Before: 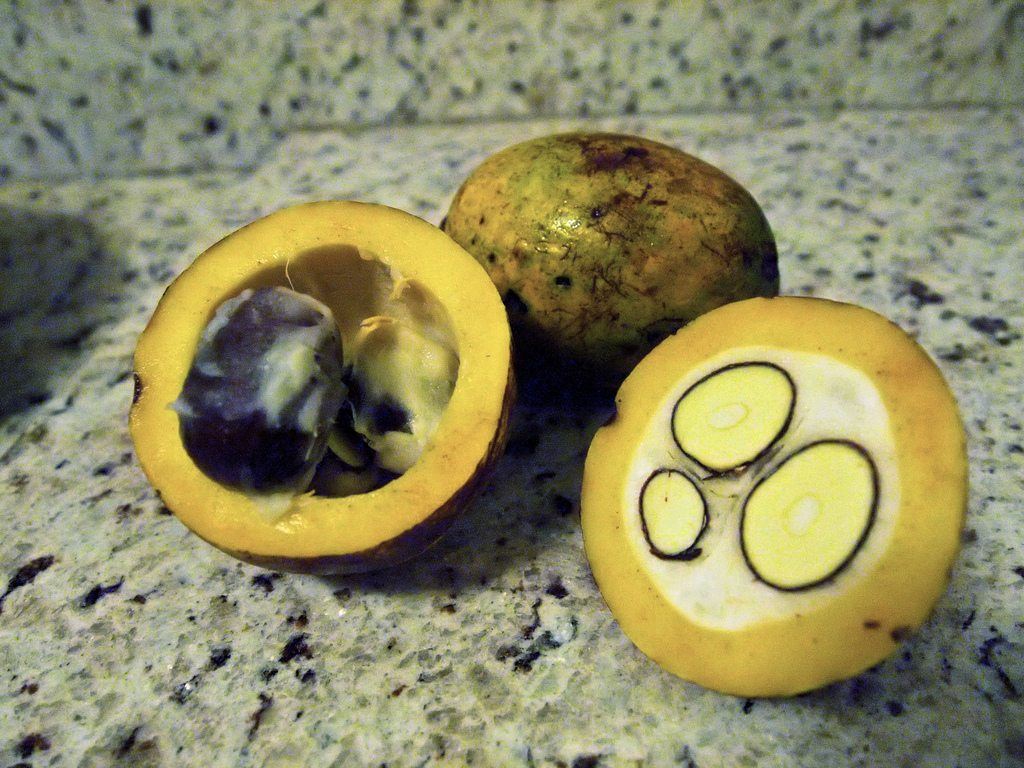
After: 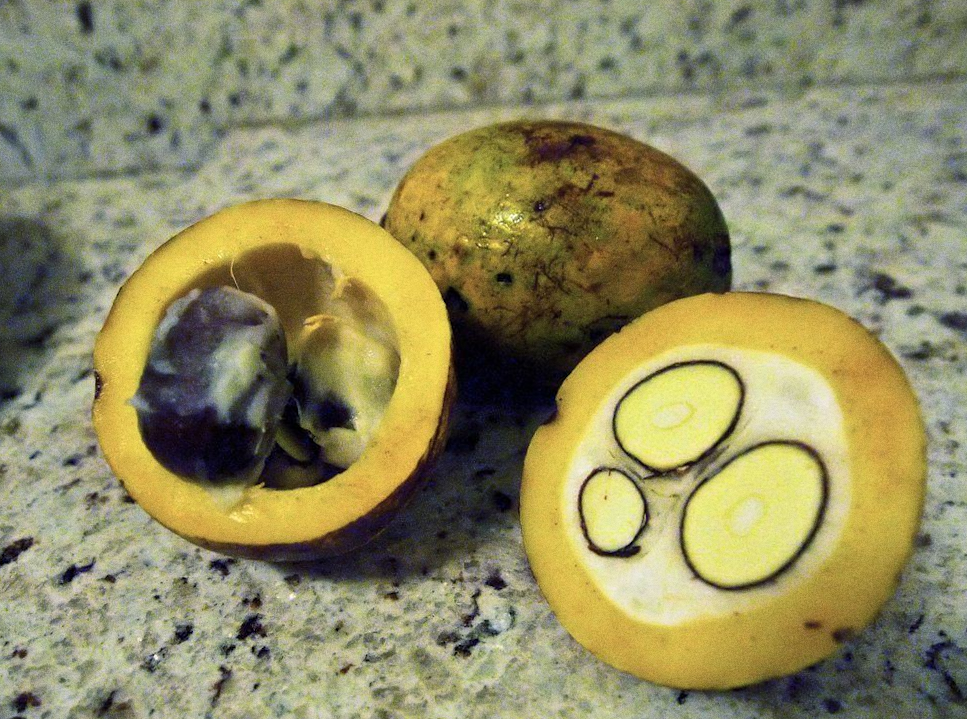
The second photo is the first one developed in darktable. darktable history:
grain: coarseness 3.21 ISO
rotate and perspective: rotation 0.062°, lens shift (vertical) 0.115, lens shift (horizontal) -0.133, crop left 0.047, crop right 0.94, crop top 0.061, crop bottom 0.94
